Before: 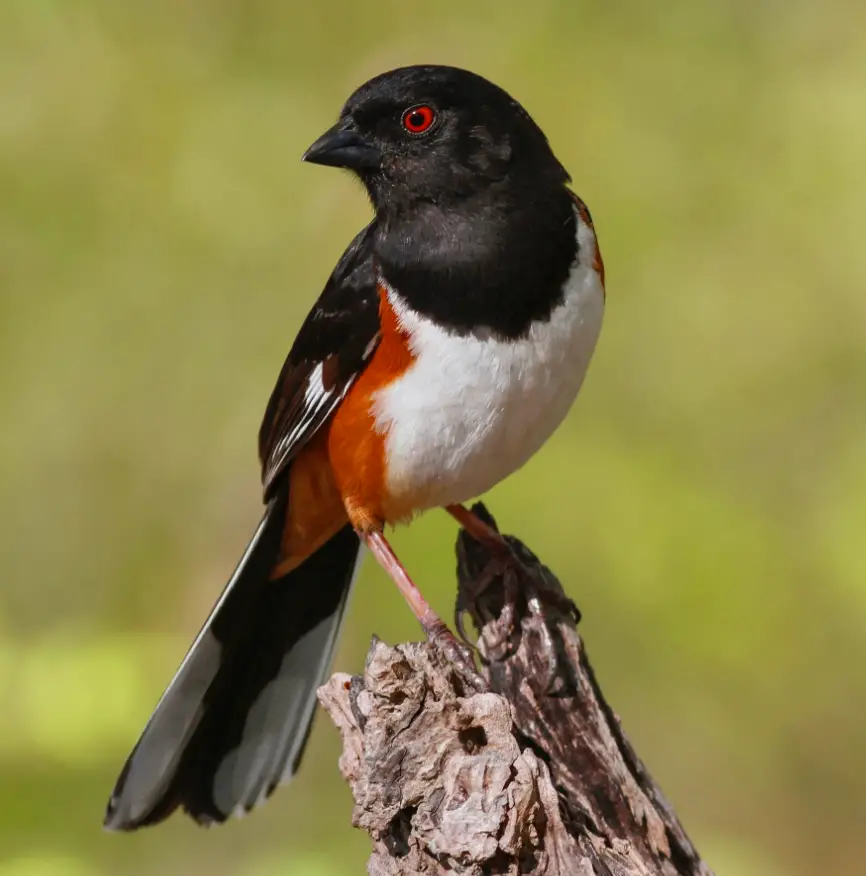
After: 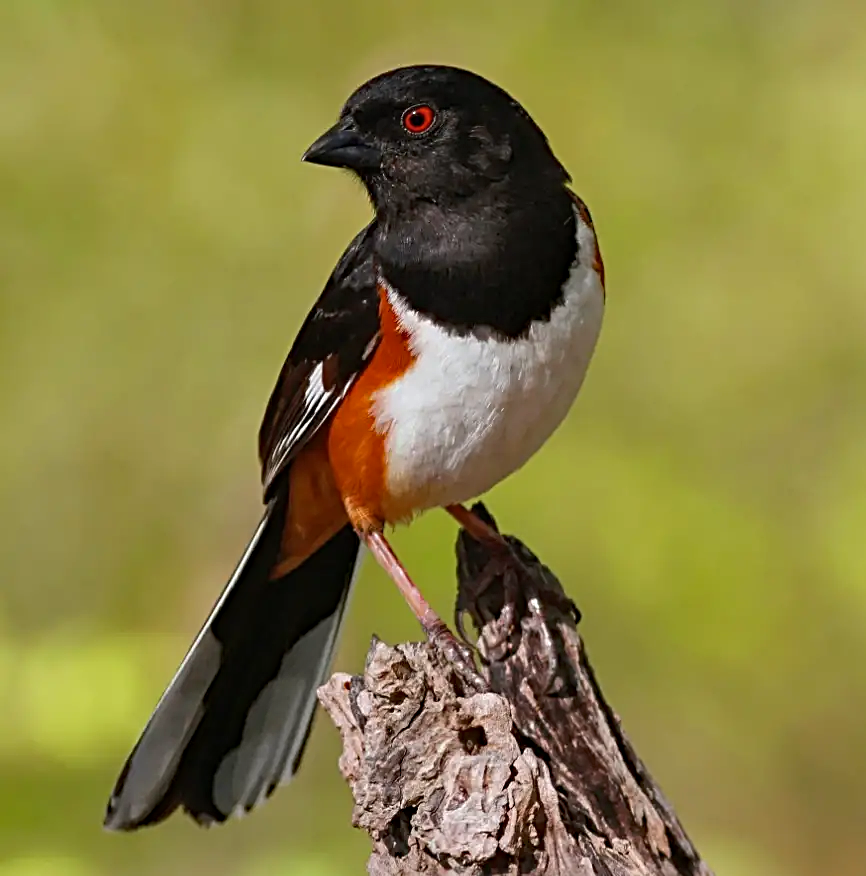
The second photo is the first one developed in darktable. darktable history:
sharpen: radius 3.119
haze removal: compatibility mode true, adaptive false
